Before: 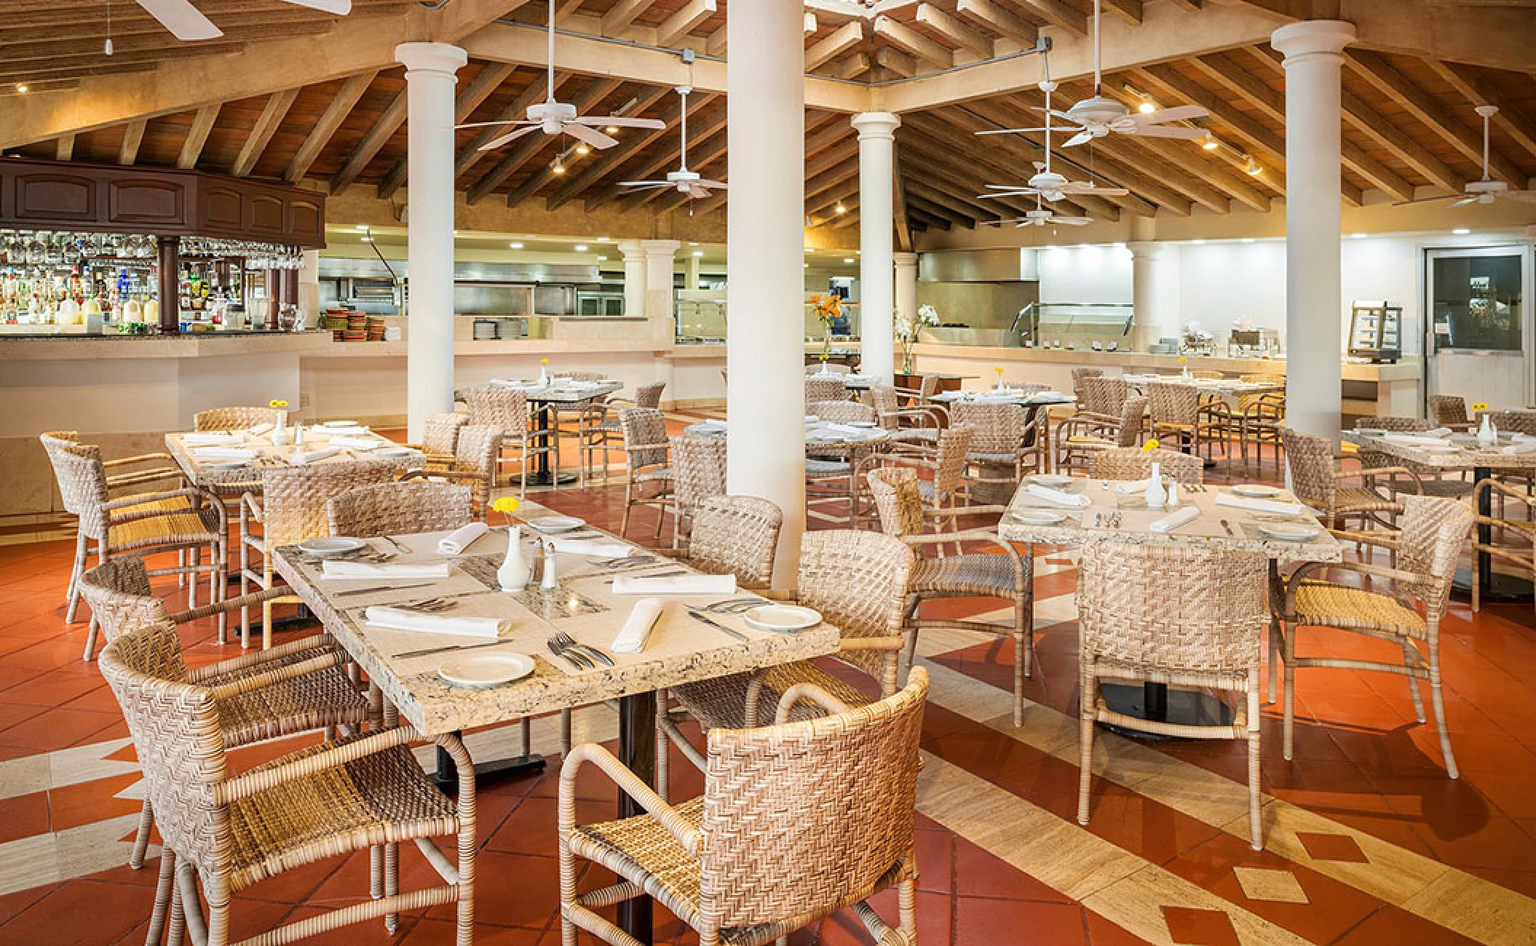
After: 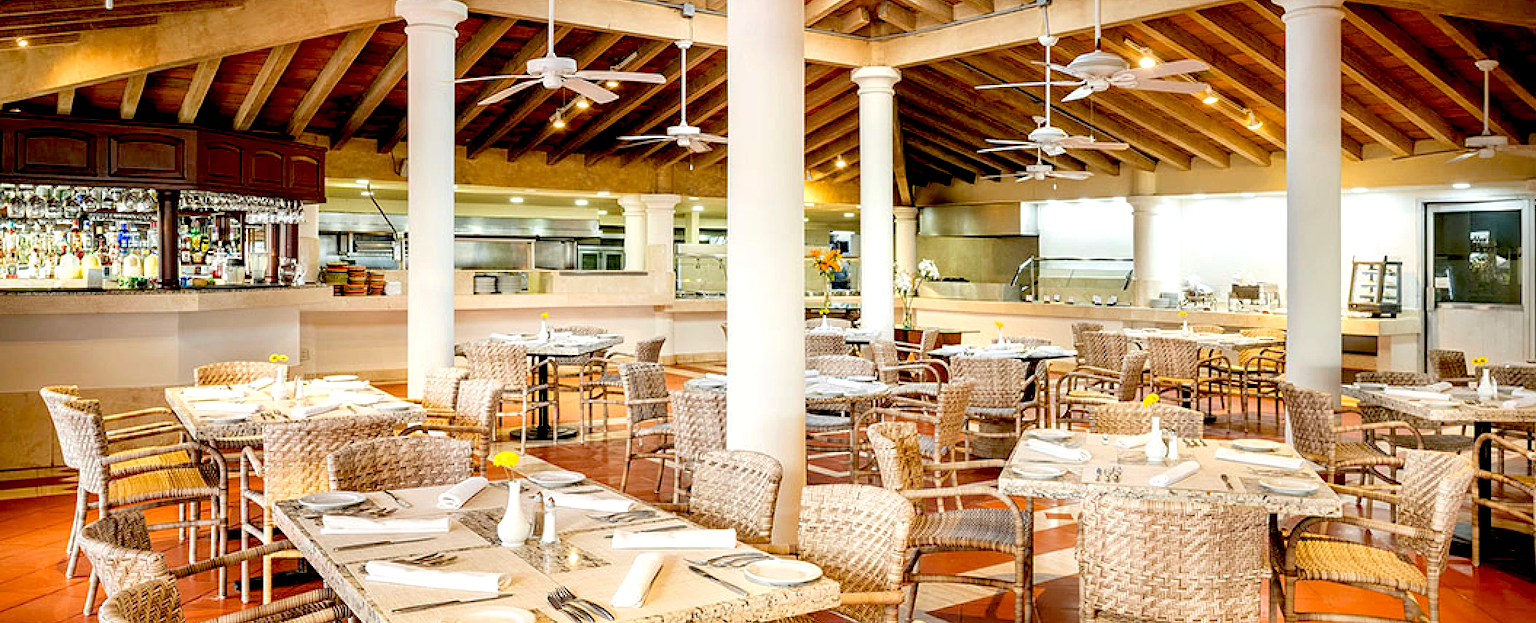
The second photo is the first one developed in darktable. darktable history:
exposure: black level correction 0.032, exposure 0.332 EV, compensate highlight preservation false
crop and rotate: top 4.913%, bottom 29.166%
